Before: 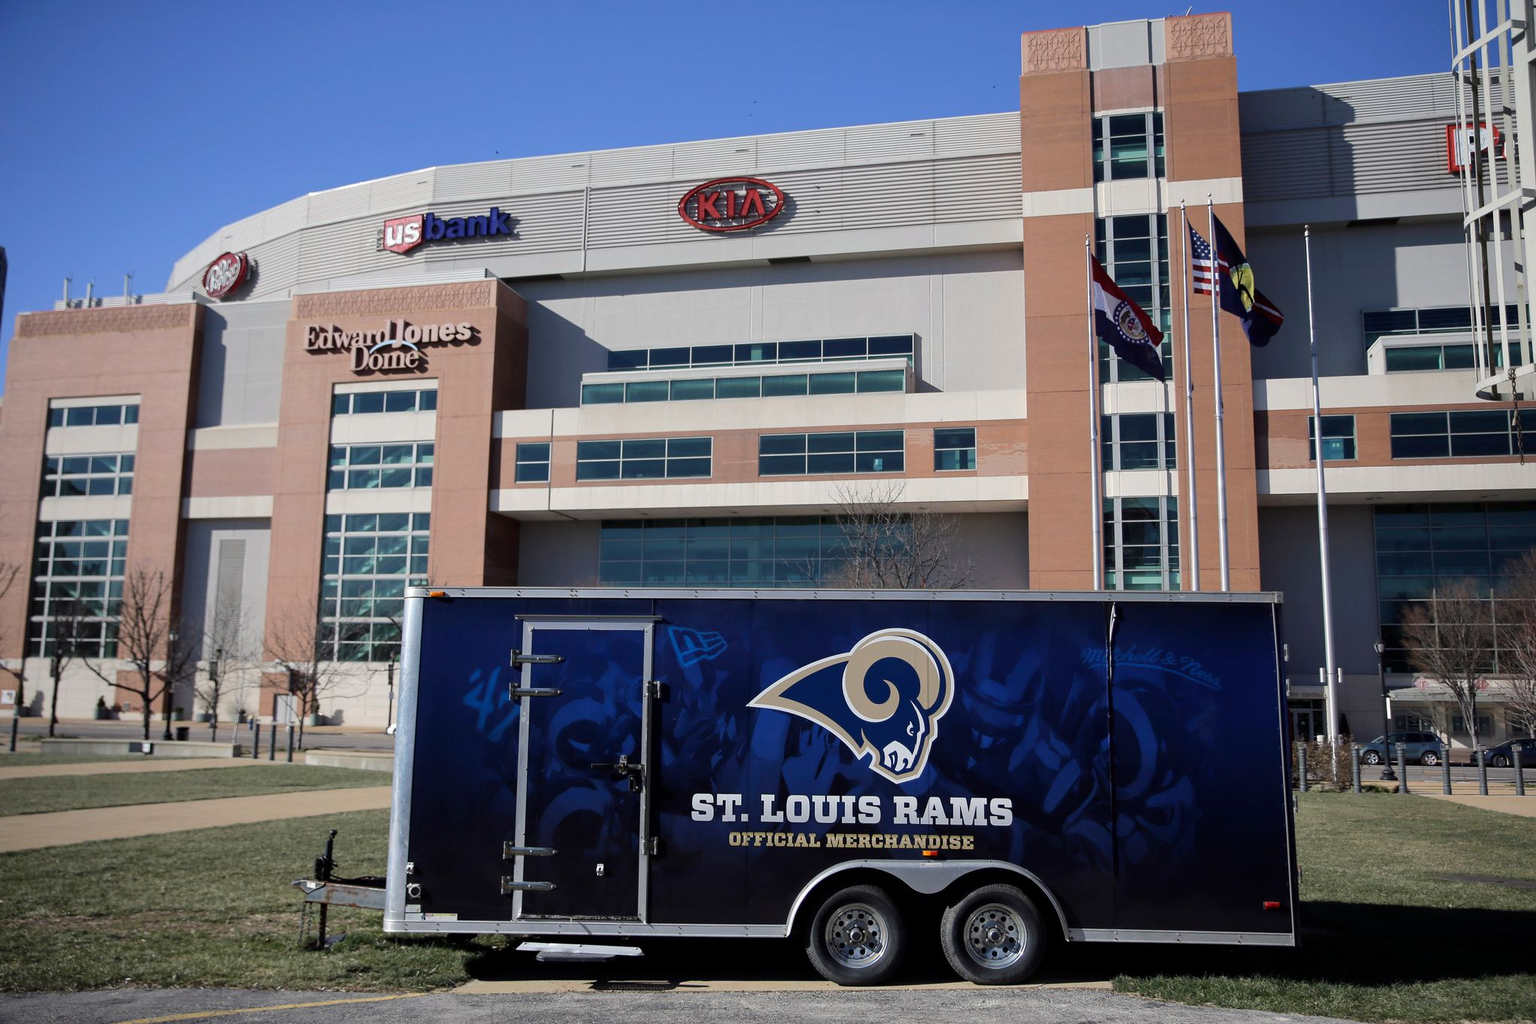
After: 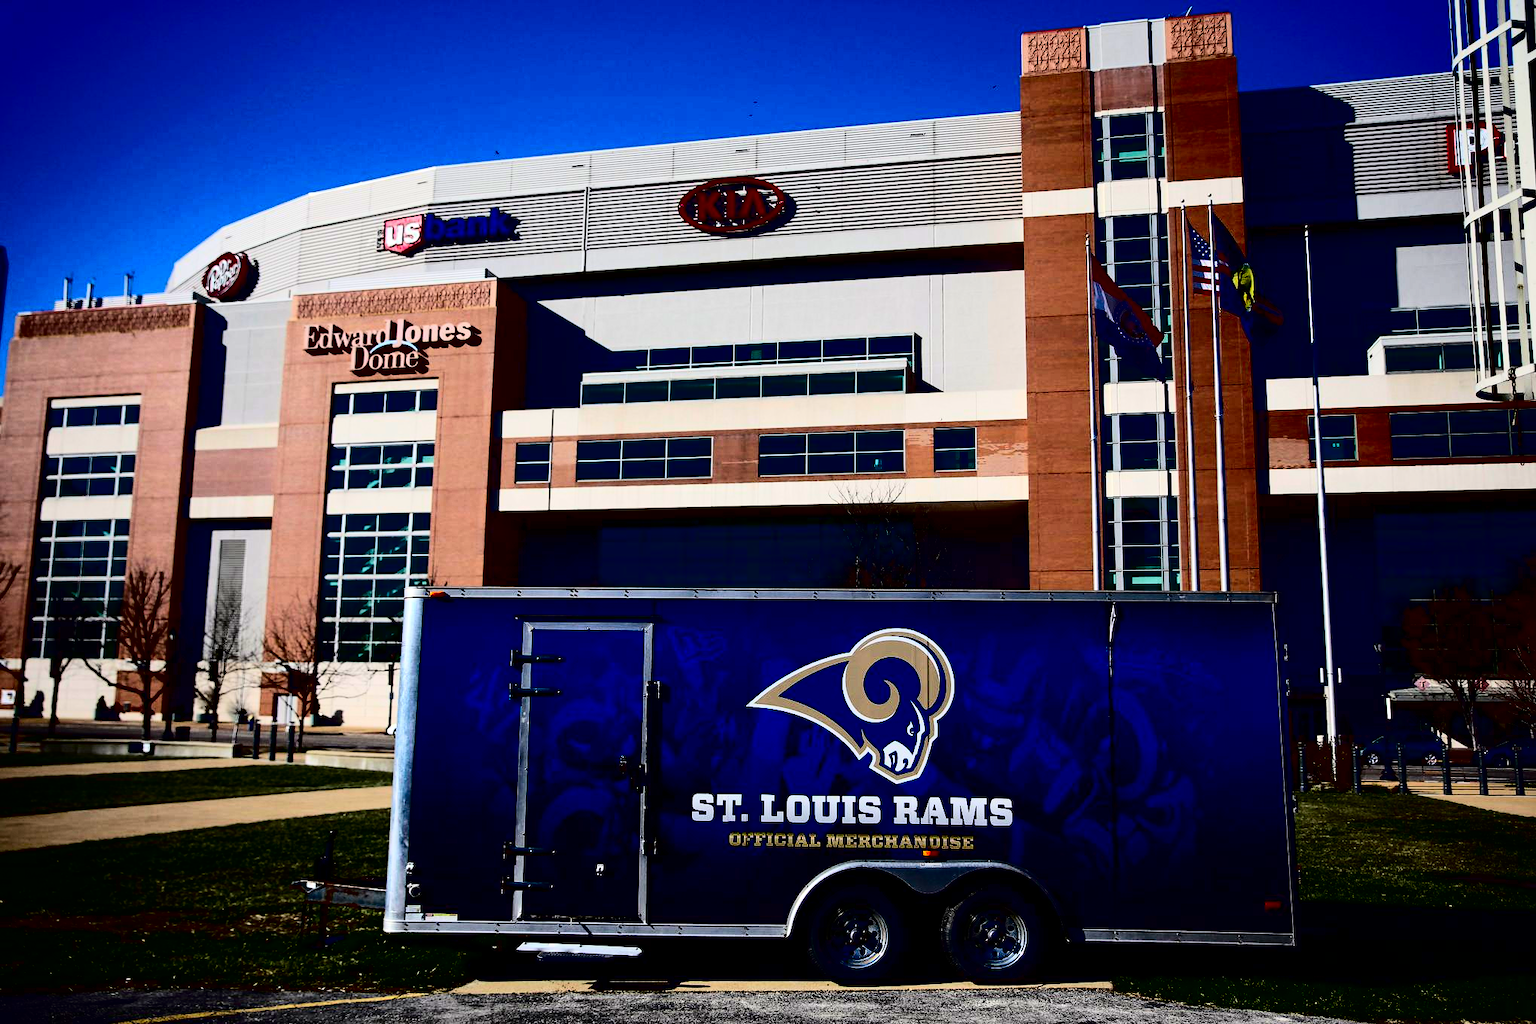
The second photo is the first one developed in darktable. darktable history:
contrast brightness saturation: contrast 0.779, brightness -0.994, saturation 0.996
